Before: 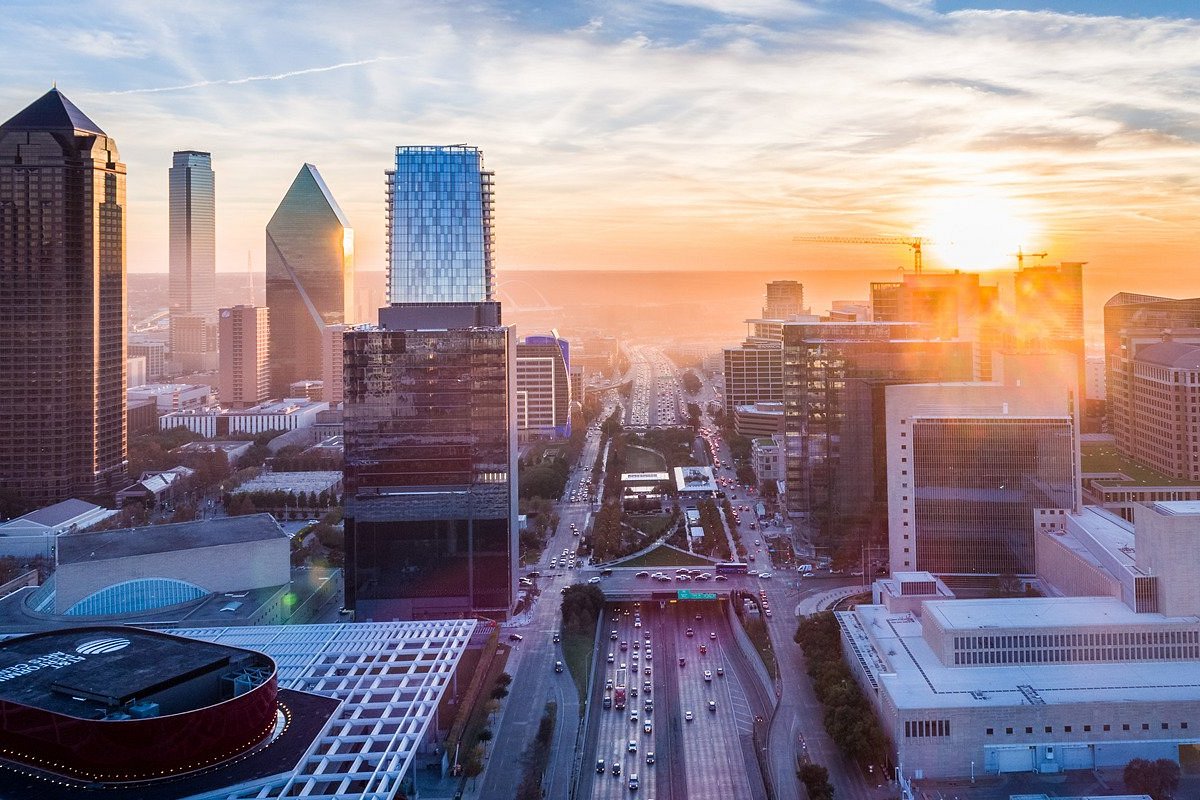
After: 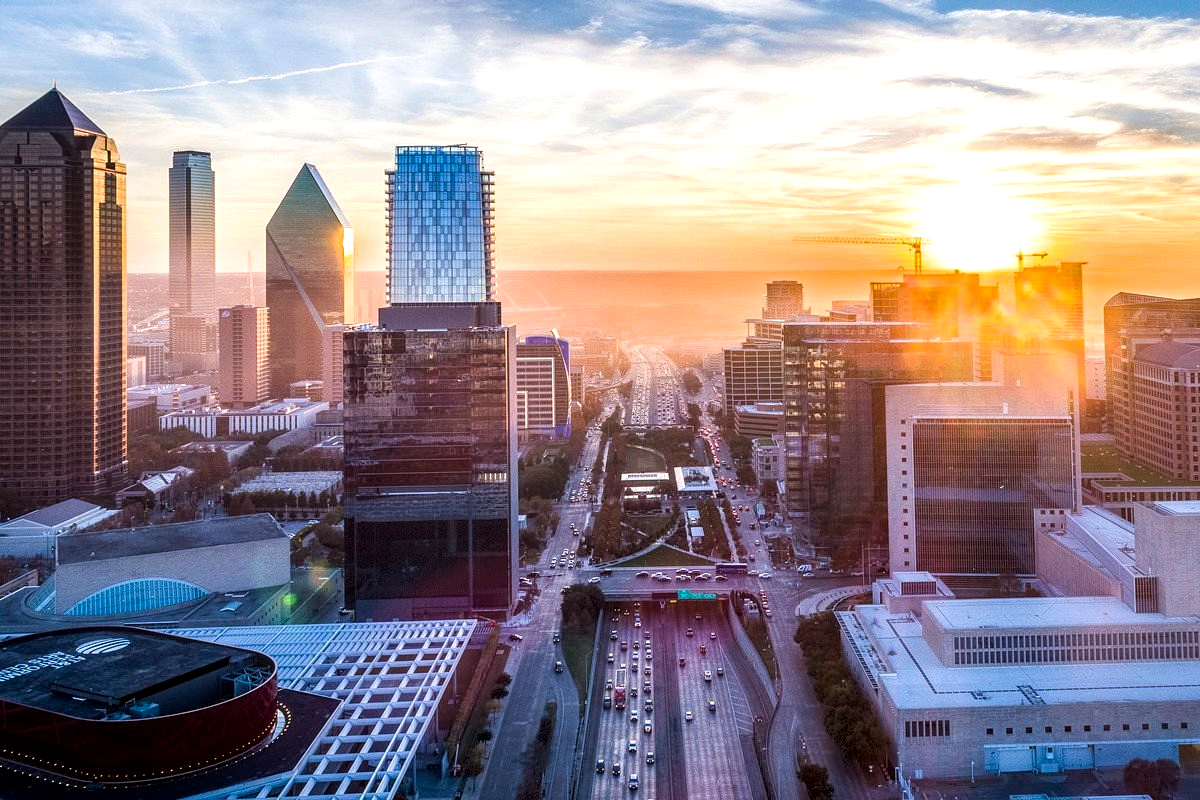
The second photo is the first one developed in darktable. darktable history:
color balance rgb: shadows lift › chroma 4.037%, shadows lift › hue 88.09°, power › chroma 0.262%, power › hue 62.88°, perceptual saturation grading › global saturation -0.059%, global vibrance 30.185%, contrast 10.635%
local contrast: on, module defaults
